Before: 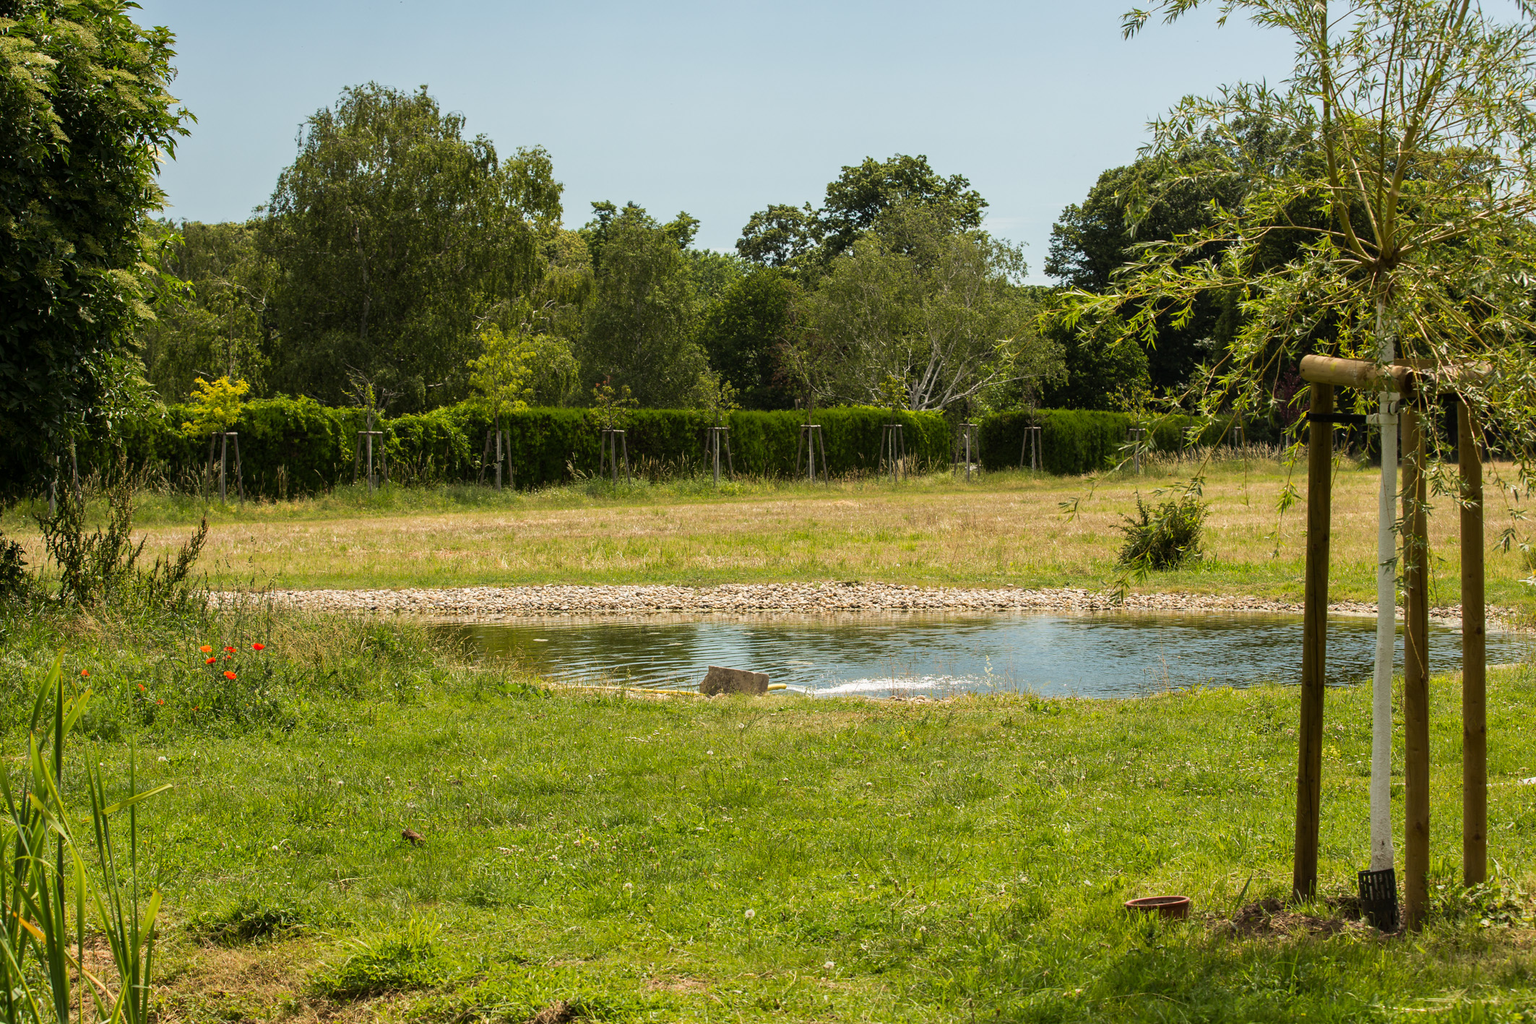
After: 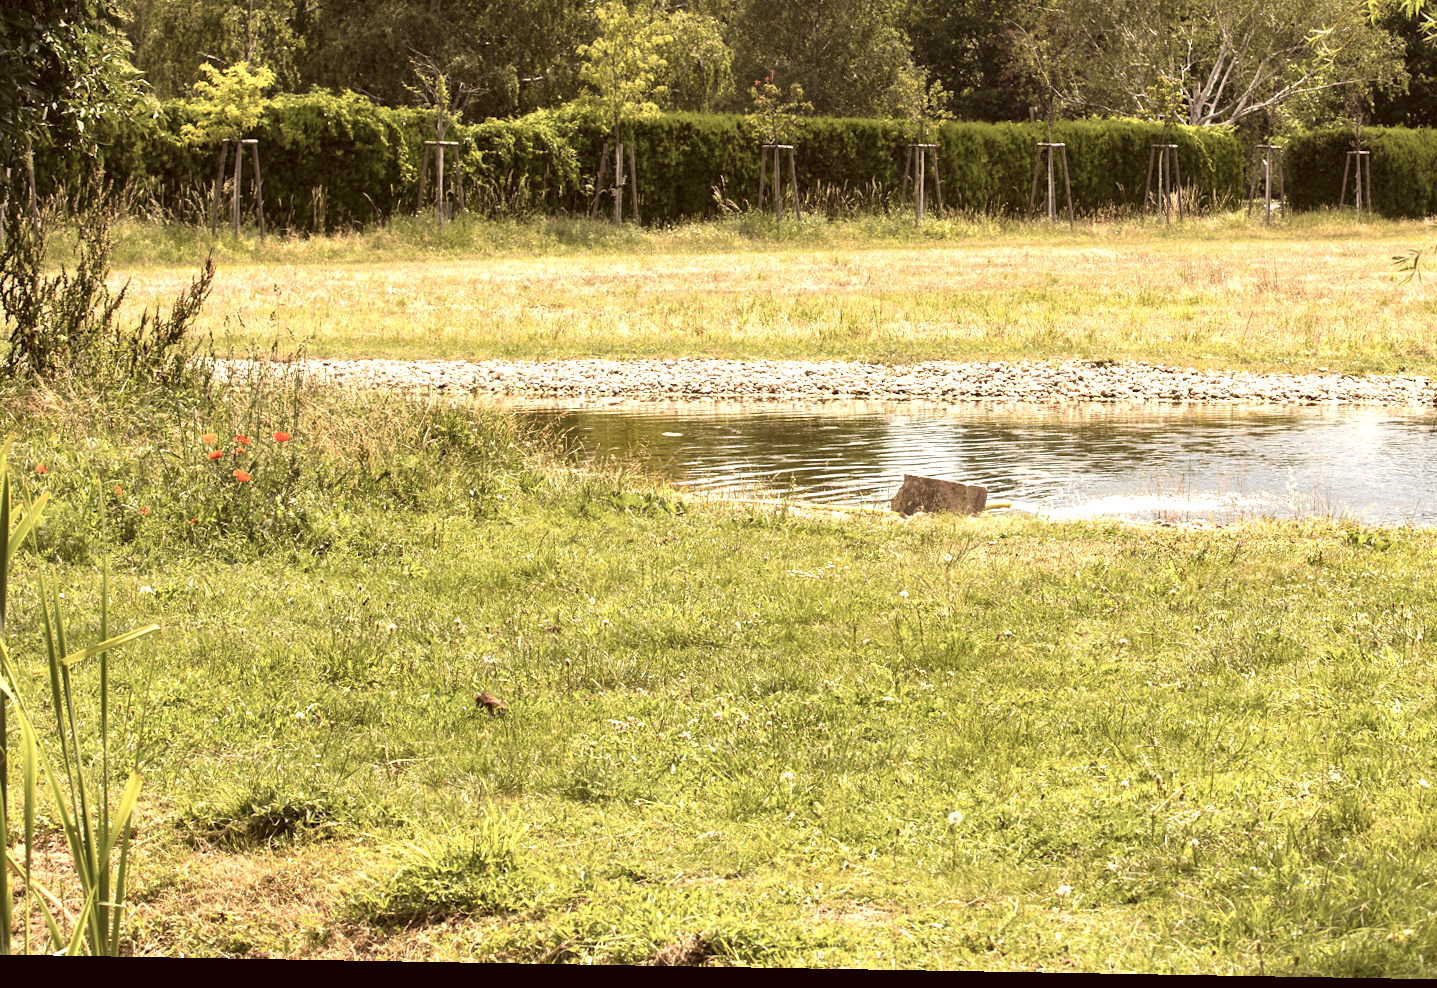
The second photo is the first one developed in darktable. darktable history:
color correction: highlights a* 10.21, highlights b* 9.77, shadows a* 8.88, shadows b* 7.91, saturation 0.766
crop and rotate: angle -0.985°, left 3.989%, top 31.965%, right 29.164%
exposure: black level correction 0, exposure 1.101 EV, compensate exposure bias true, compensate highlight preservation false
contrast brightness saturation: saturation -0.171
shadows and highlights: shadows 29.45, highlights -29.17, low approximation 0.01, soften with gaussian
